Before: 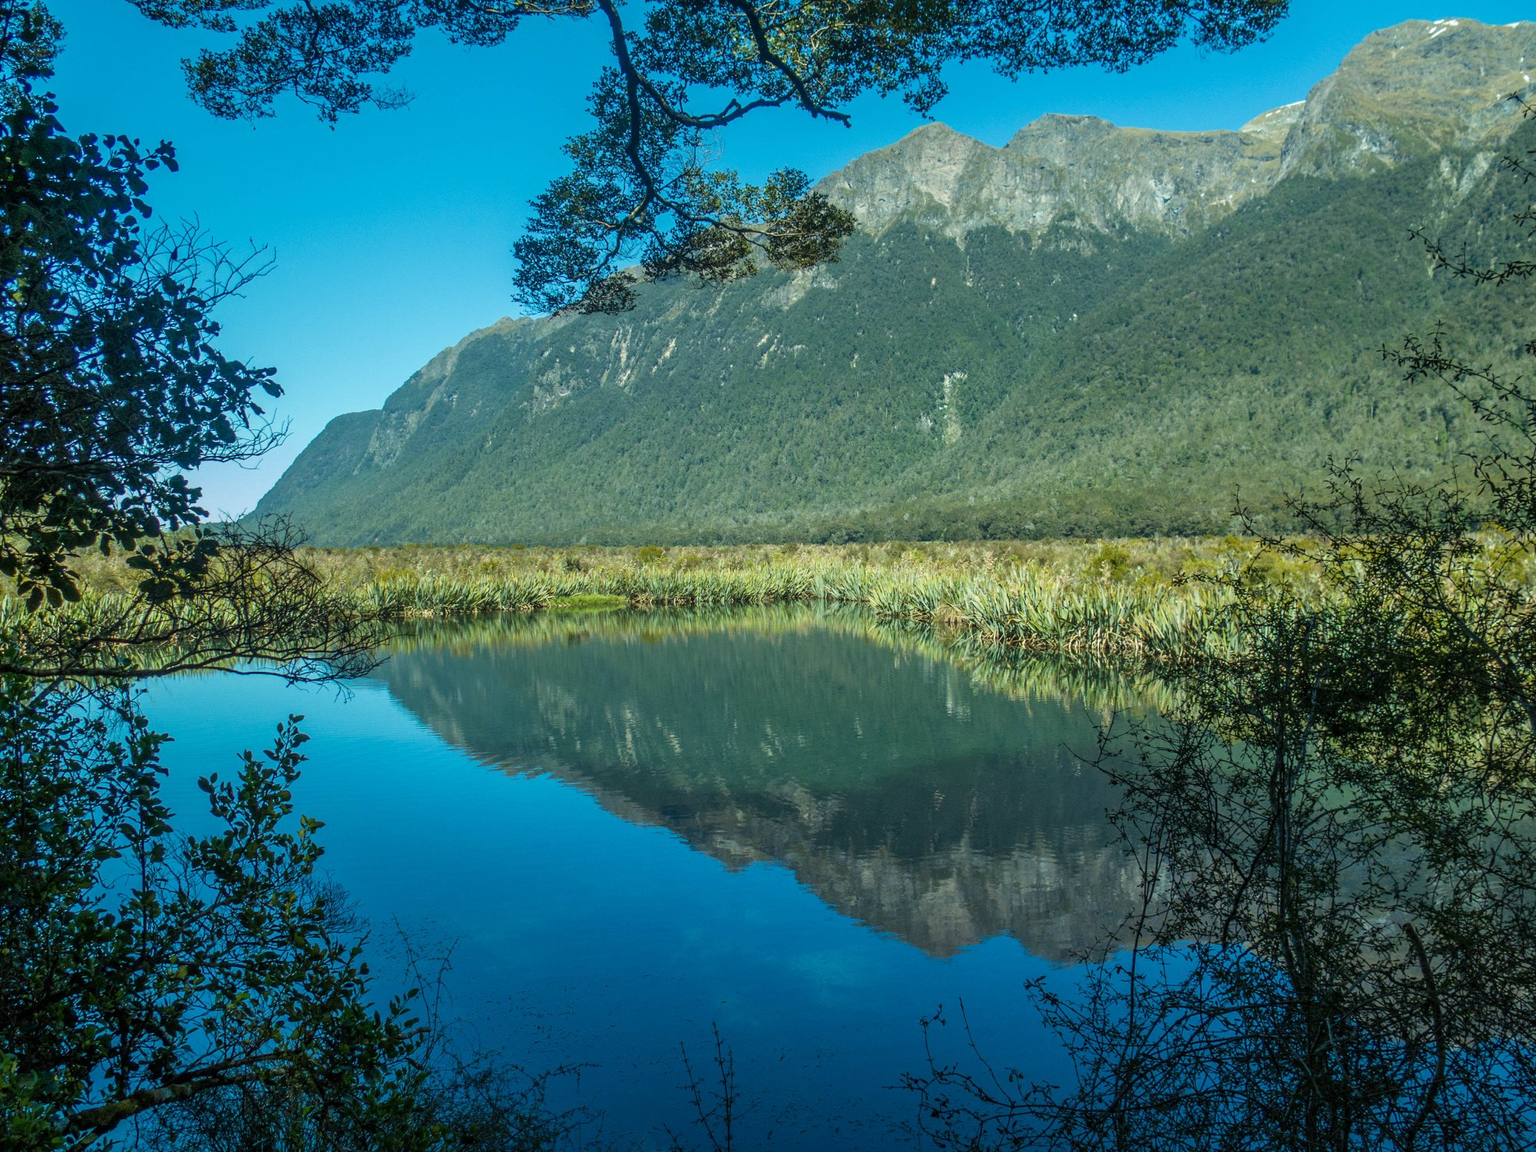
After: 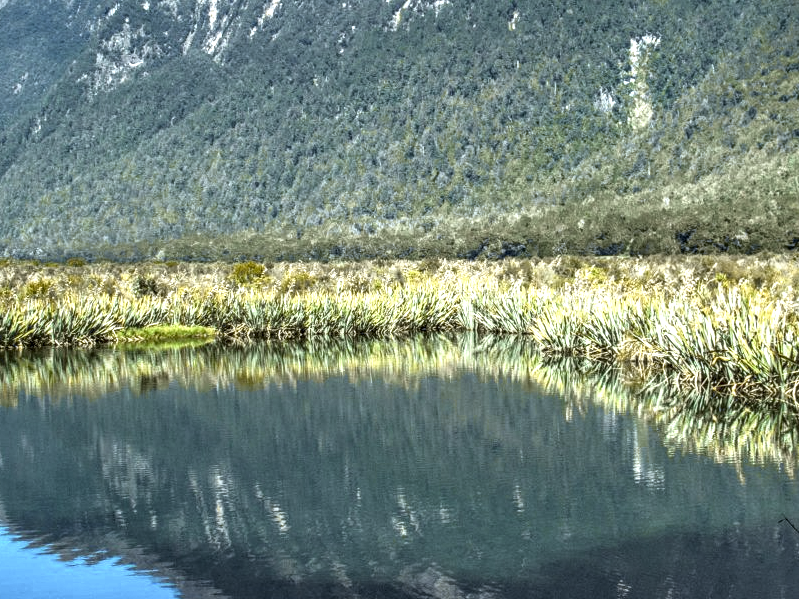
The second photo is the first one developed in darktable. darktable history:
local contrast: highlights 19%, detail 186%
tone curve: curves: ch0 [(0, 0) (0.15, 0.17) (0.452, 0.437) (0.611, 0.588) (0.751, 0.749) (1, 1)]; ch1 [(0, 0) (0.325, 0.327) (0.412, 0.45) (0.453, 0.484) (0.5, 0.501) (0.541, 0.55) (0.617, 0.612) (0.695, 0.697) (1, 1)]; ch2 [(0, 0) (0.386, 0.397) (0.452, 0.459) (0.505, 0.498) (0.524, 0.547) (0.574, 0.566) (0.633, 0.641) (1, 1)], color space Lab, independent channels, preserve colors none
crop: left 30%, top 30%, right 30%, bottom 30%
white balance: red 0.954, blue 1.079
exposure: exposure 0.426 EV, compensate highlight preservation false
